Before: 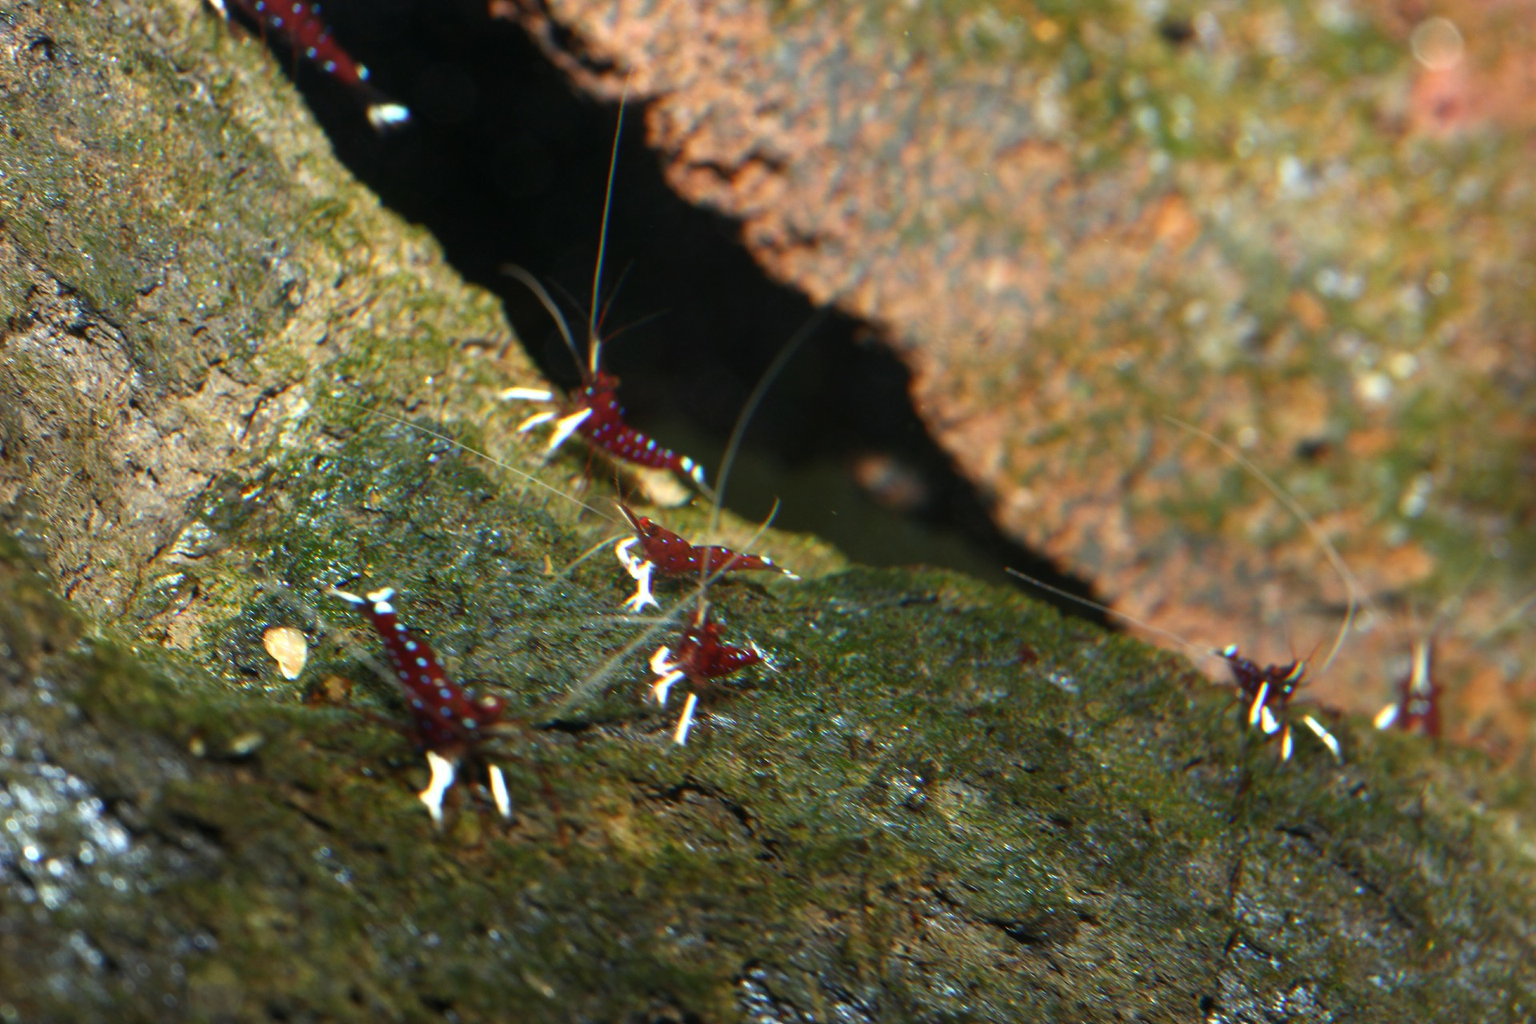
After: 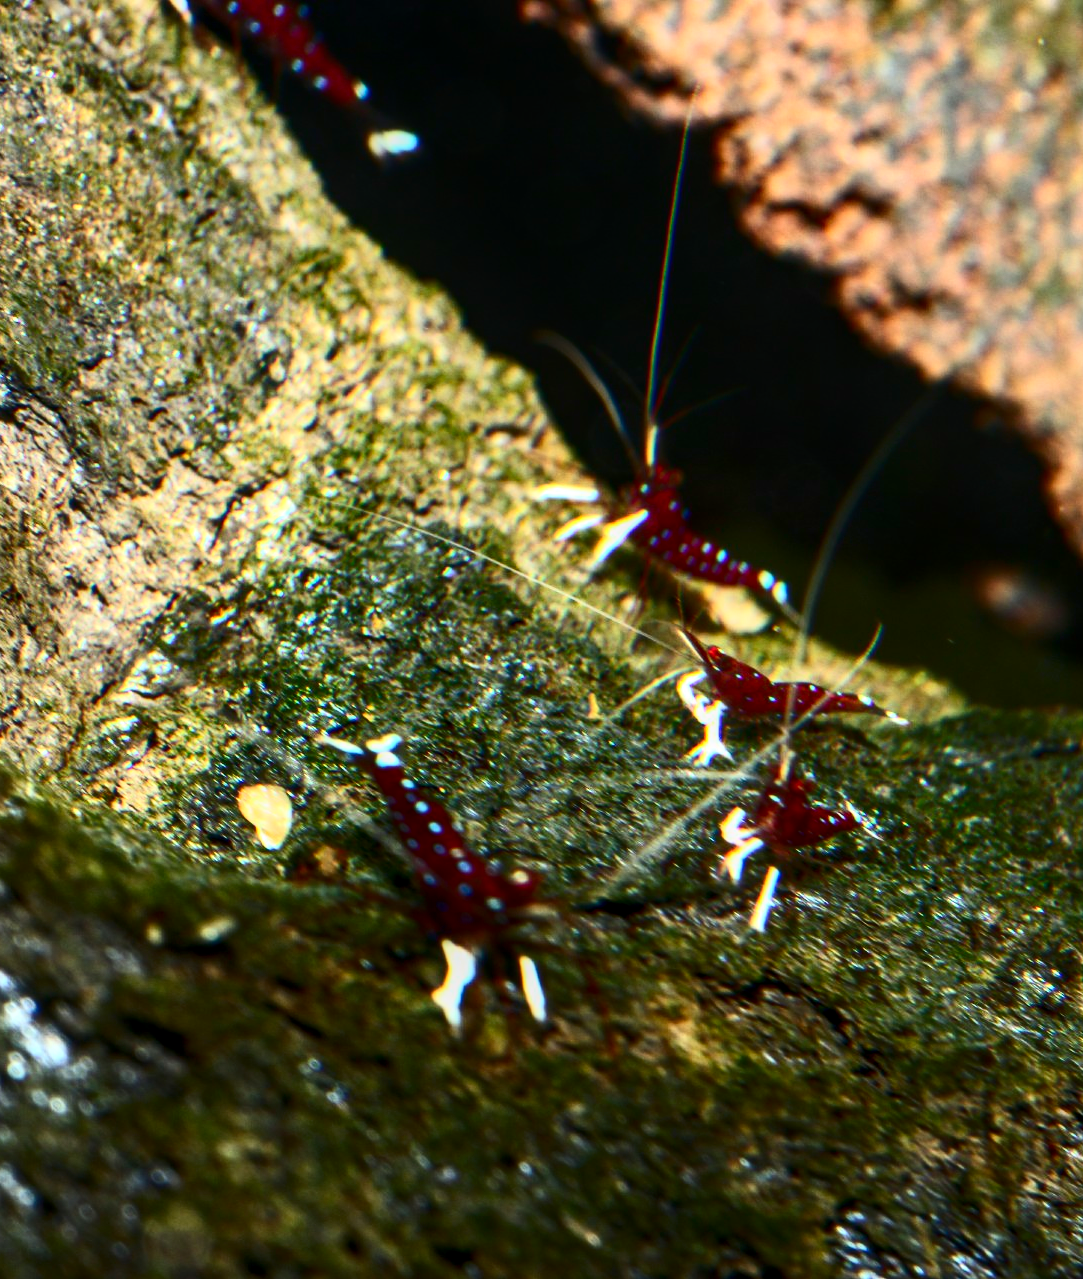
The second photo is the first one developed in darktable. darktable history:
contrast brightness saturation: contrast 0.404, brightness 0.052, saturation 0.254
crop: left 4.828%, right 38.756%
local contrast: detail 130%
